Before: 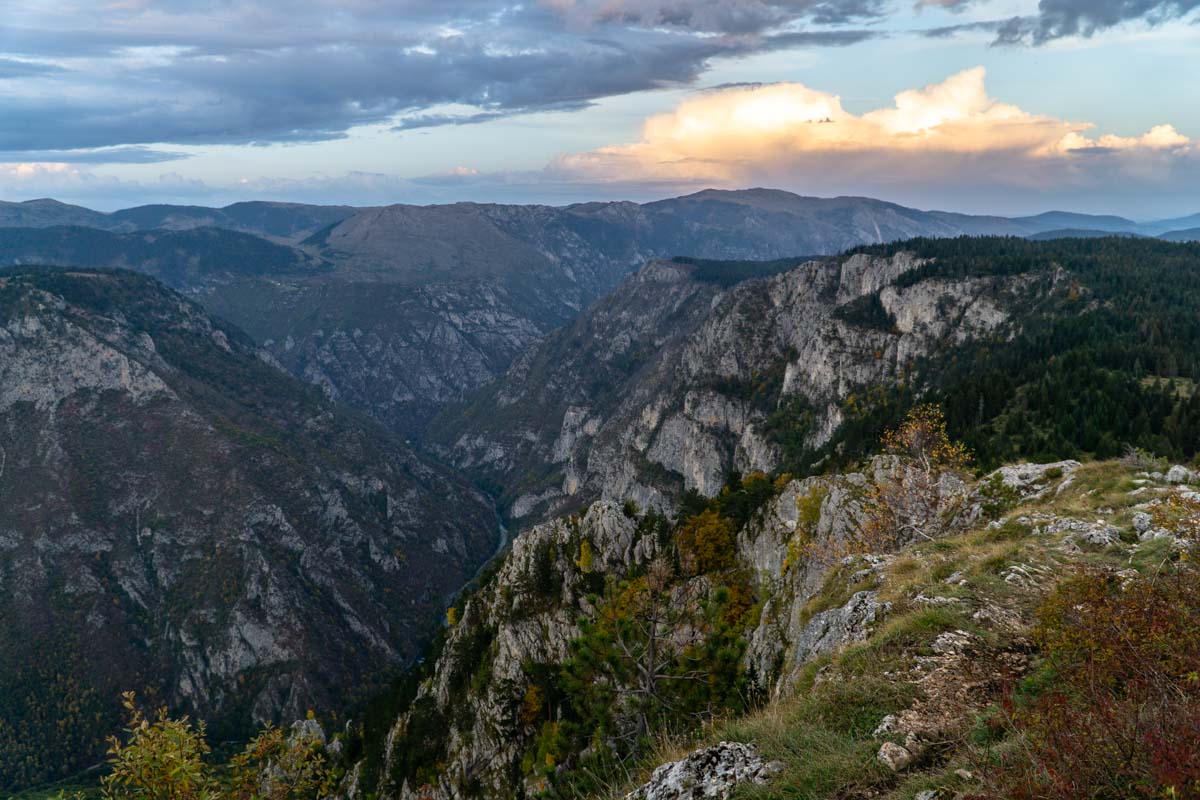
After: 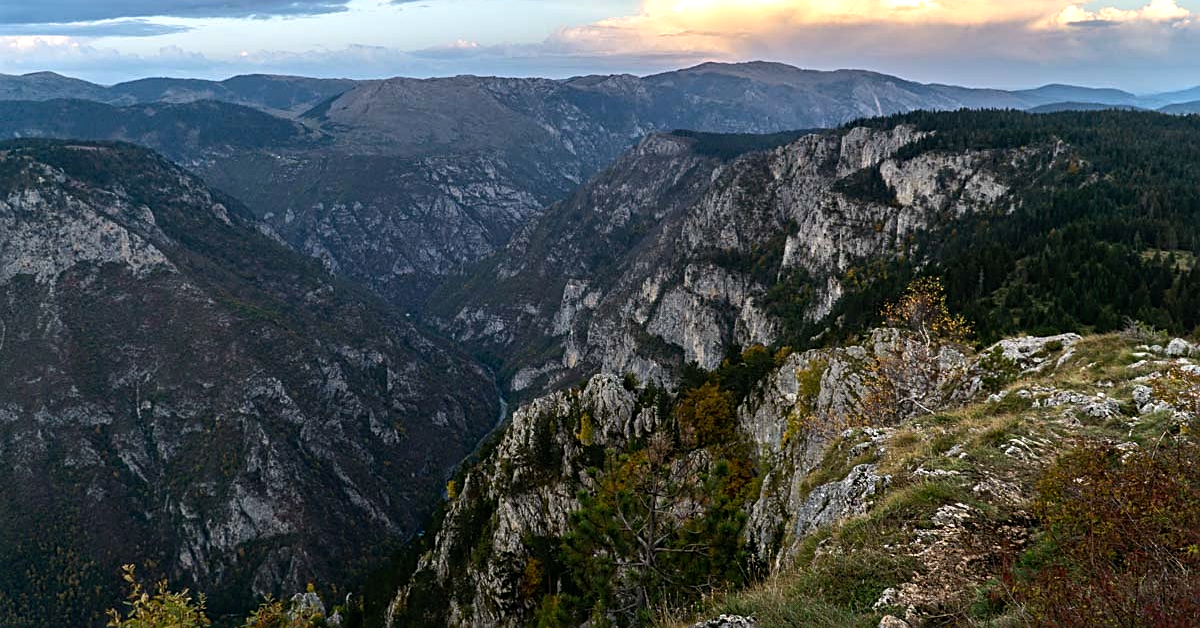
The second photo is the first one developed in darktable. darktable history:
crop and rotate: top 15.916%, bottom 5.498%
tone equalizer: -8 EV -0.395 EV, -7 EV -0.411 EV, -6 EV -0.3 EV, -5 EV -0.239 EV, -3 EV 0.253 EV, -2 EV 0.35 EV, -1 EV 0.414 EV, +0 EV 0.433 EV, edges refinement/feathering 500, mask exposure compensation -1.57 EV, preserve details no
sharpen: on, module defaults
